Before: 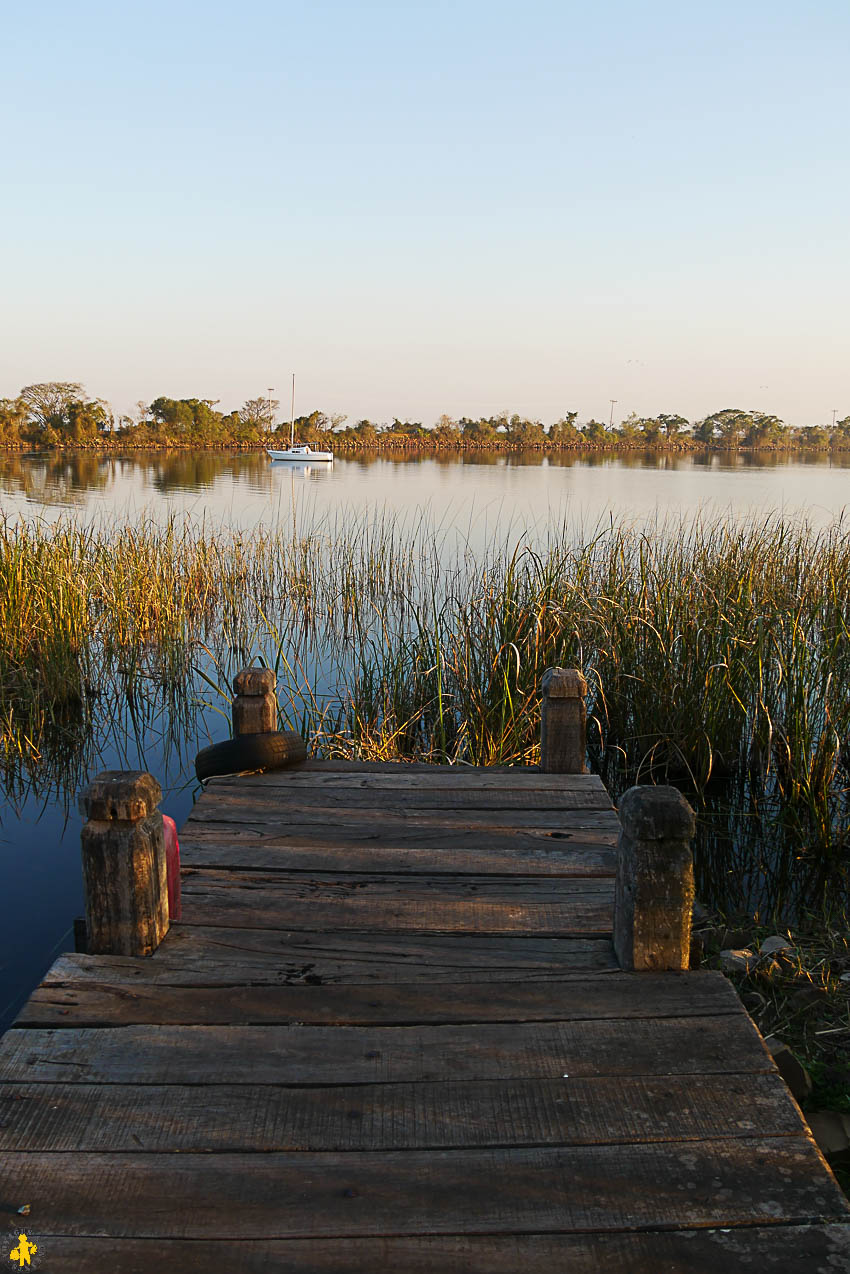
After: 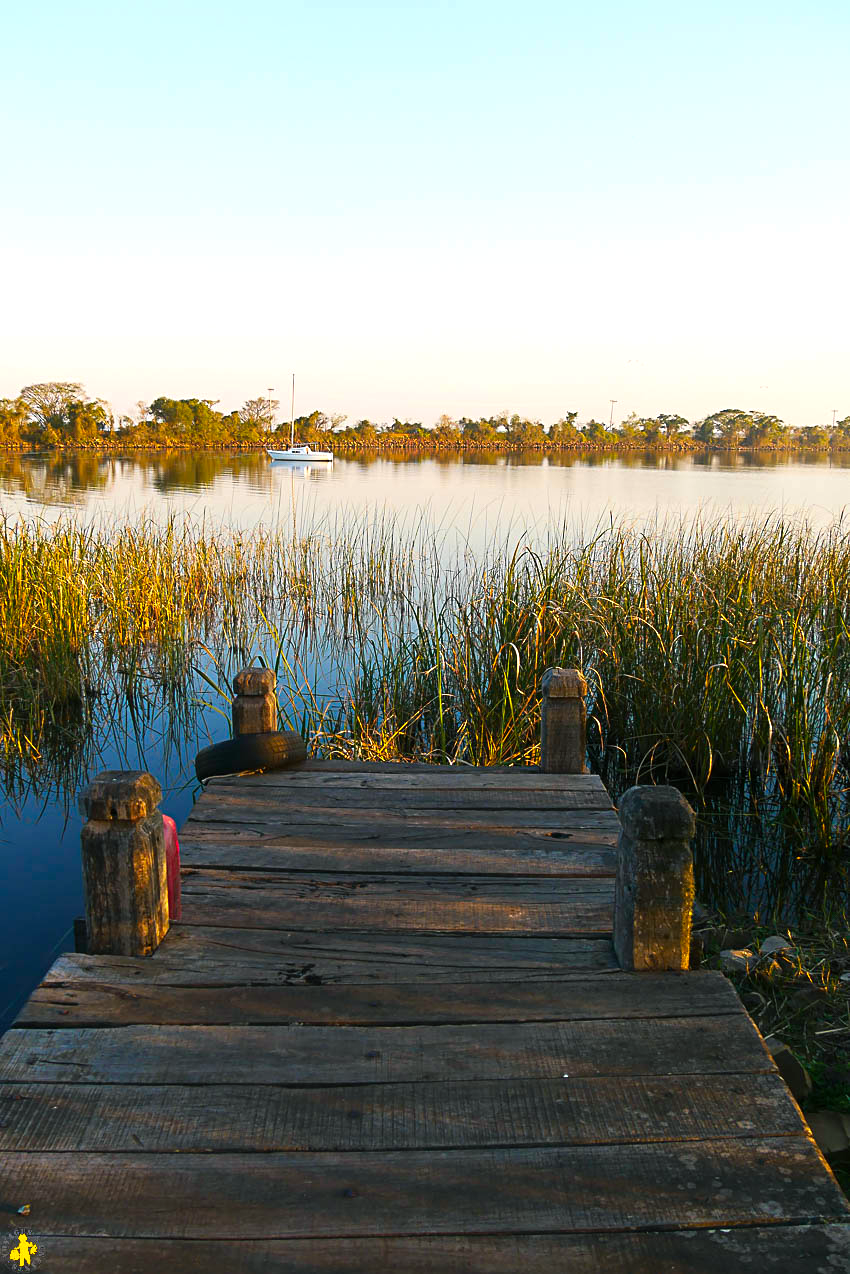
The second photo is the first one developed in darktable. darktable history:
exposure: black level correction 0, exposure 0.499 EV, compensate highlight preservation false
color balance rgb: shadows lift › luminance -7.761%, shadows lift › chroma 2.108%, shadows lift › hue 202.9°, perceptual saturation grading › global saturation 15.137%, global vibrance 25.124%
